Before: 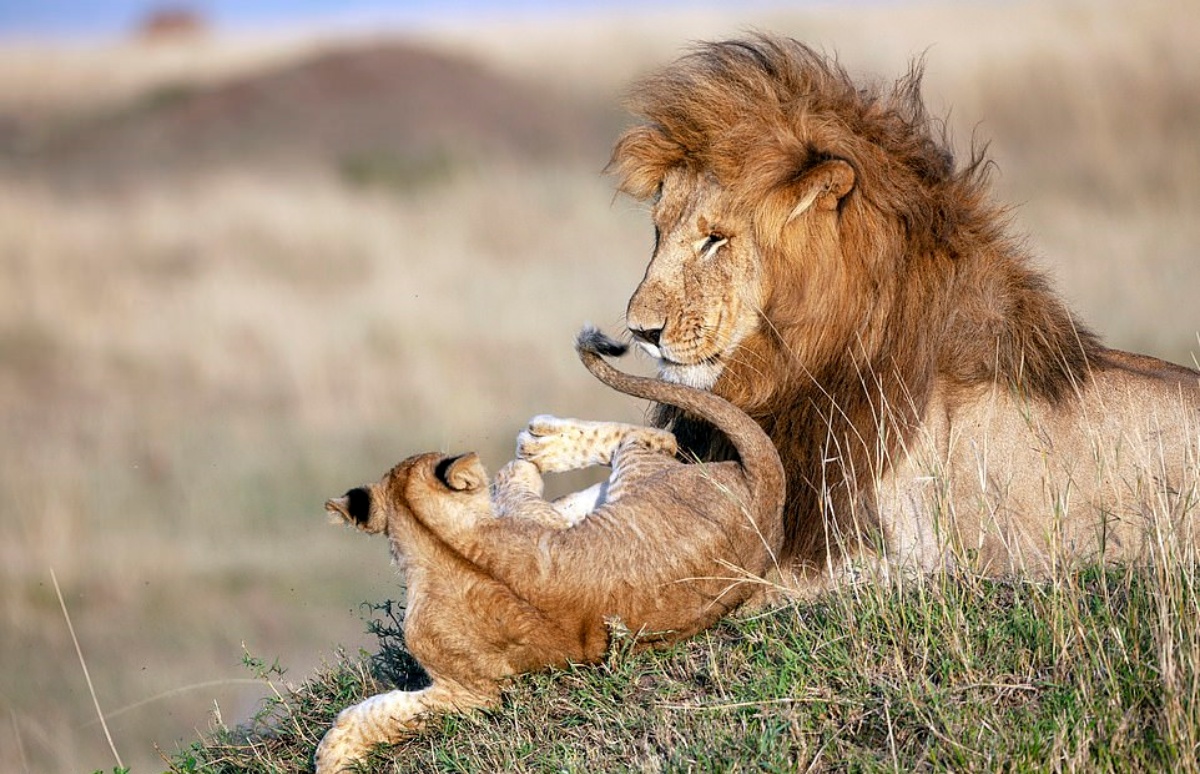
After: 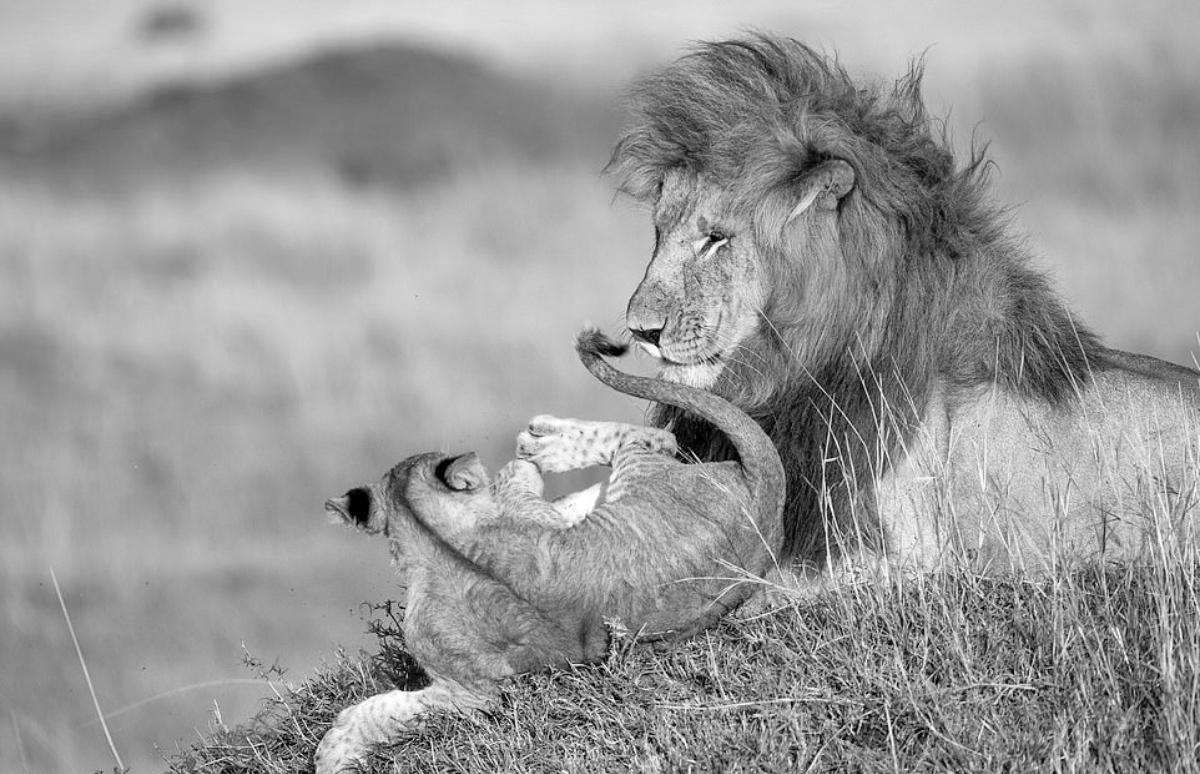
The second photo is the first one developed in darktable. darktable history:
shadows and highlights: low approximation 0.01, soften with gaussian
color calibration: output gray [0.22, 0.42, 0.37, 0], illuminant as shot in camera, x 0.362, y 0.385, temperature 4534.54 K
levels: levels [0, 0.445, 1]
